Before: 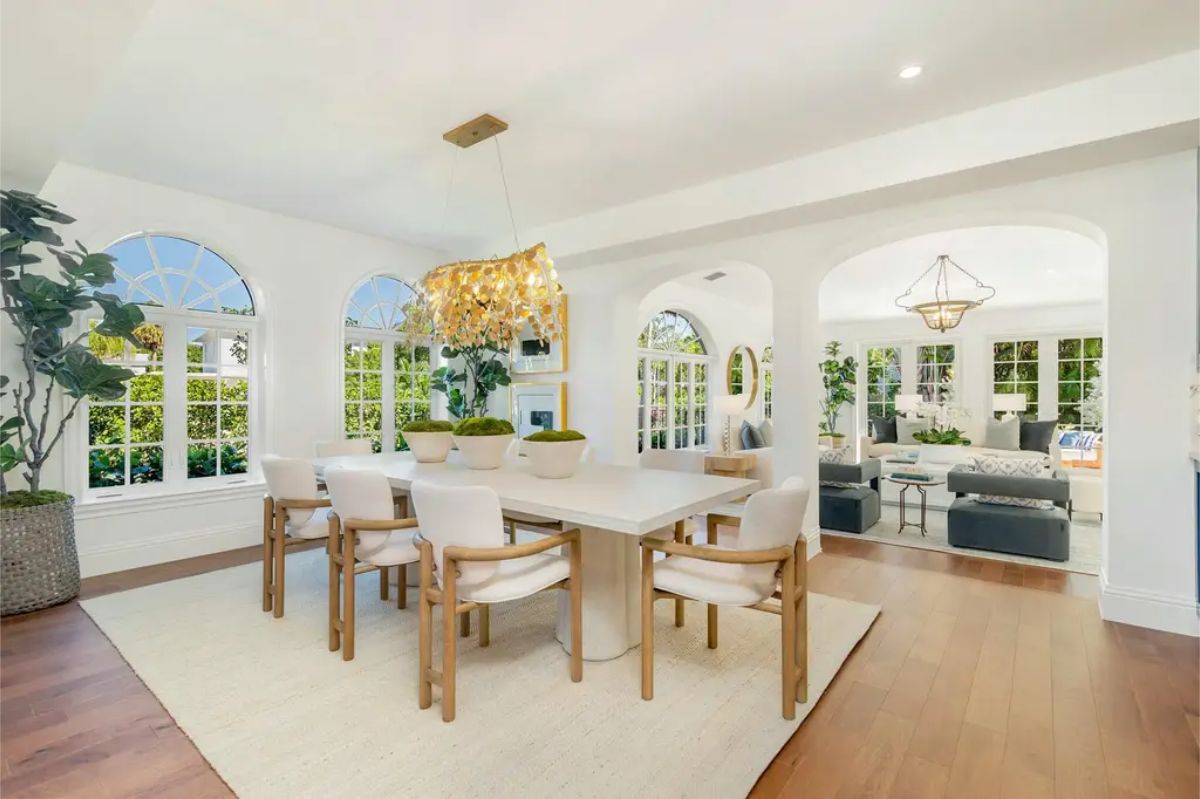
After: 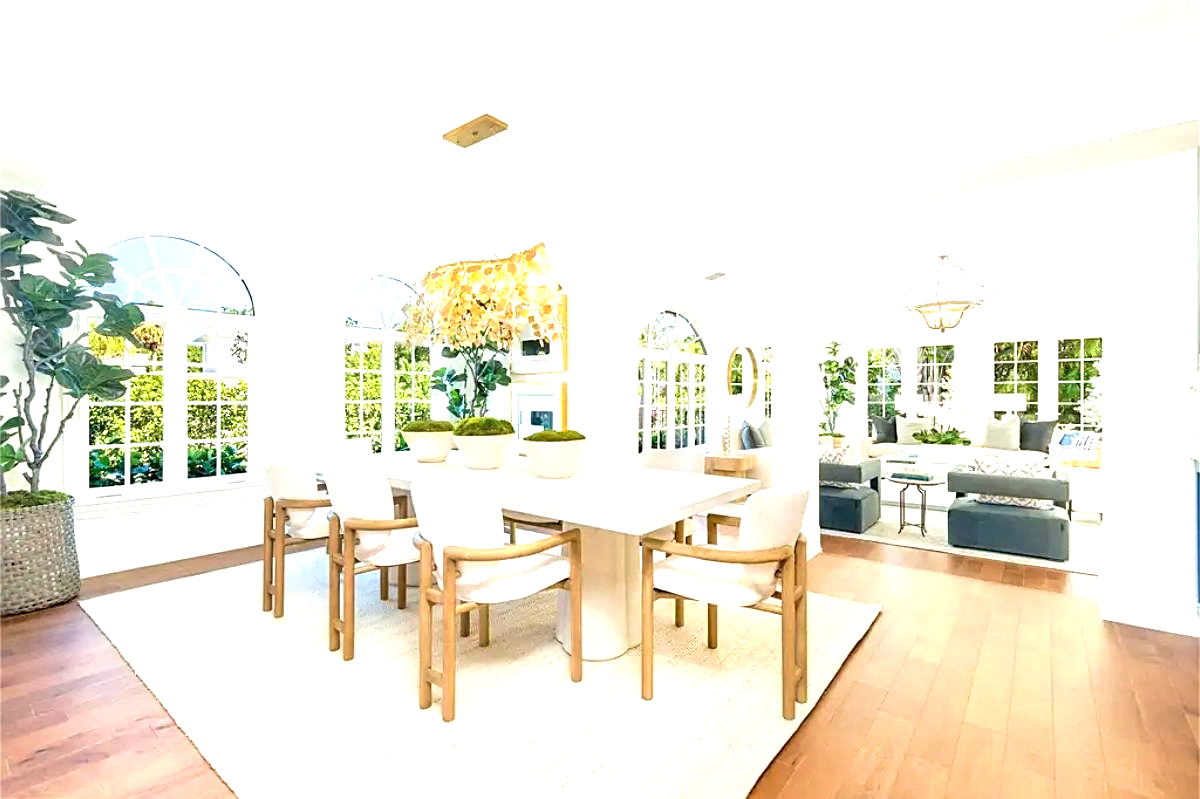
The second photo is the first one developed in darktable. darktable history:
velvia: on, module defaults
exposure: black level correction 0, exposure 1.188 EV, compensate highlight preservation false
sharpen: on, module defaults
